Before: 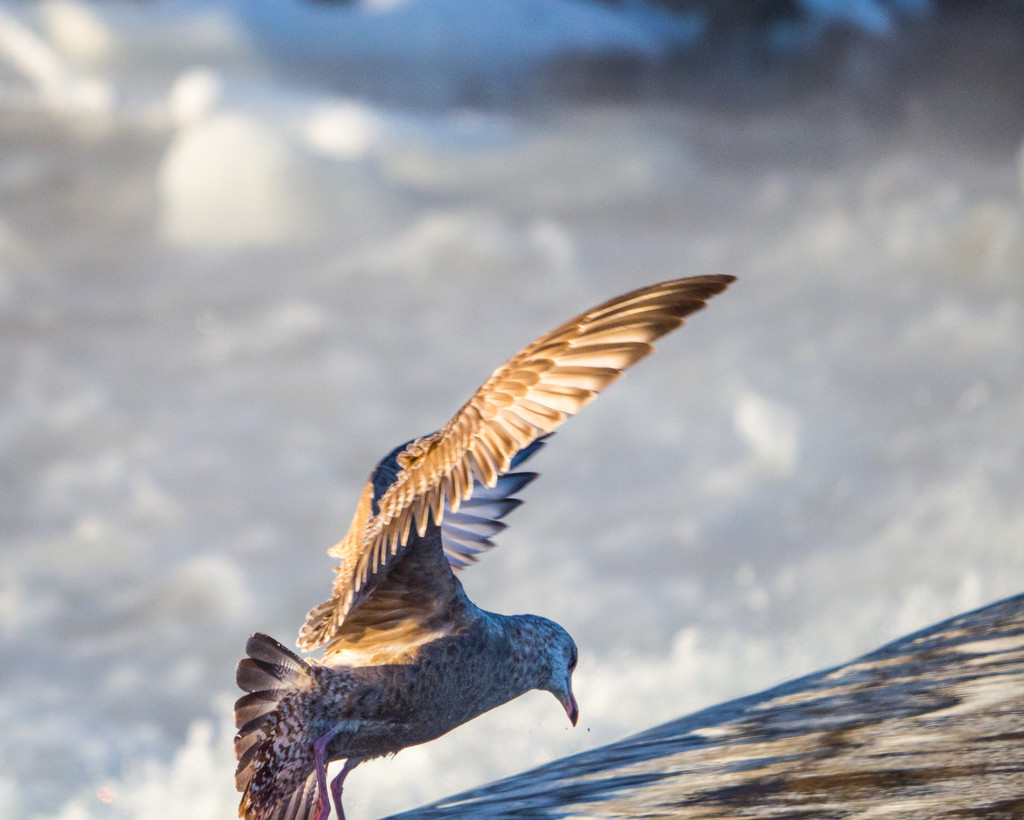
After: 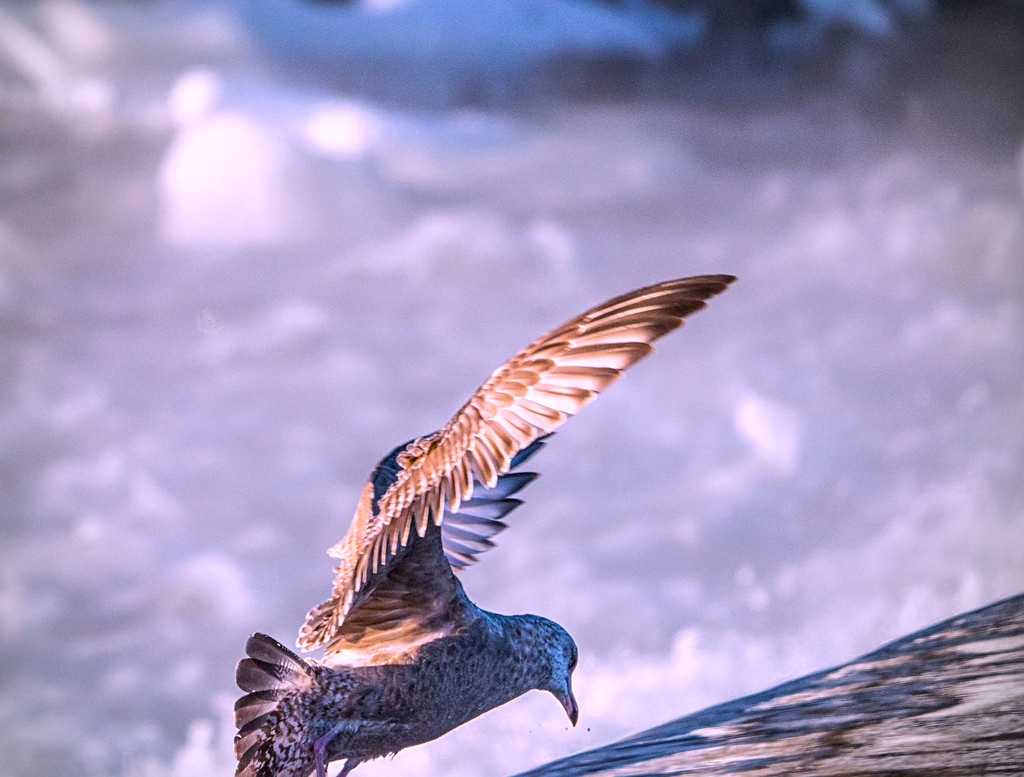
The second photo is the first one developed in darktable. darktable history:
color correction: highlights a* 15.08, highlights b* -25.06
crop and rotate: top 0.006%, bottom 5.119%
vignetting: fall-off start 79.7%
local contrast: on, module defaults
tone equalizer: on, module defaults
sharpen: amount 0.497
